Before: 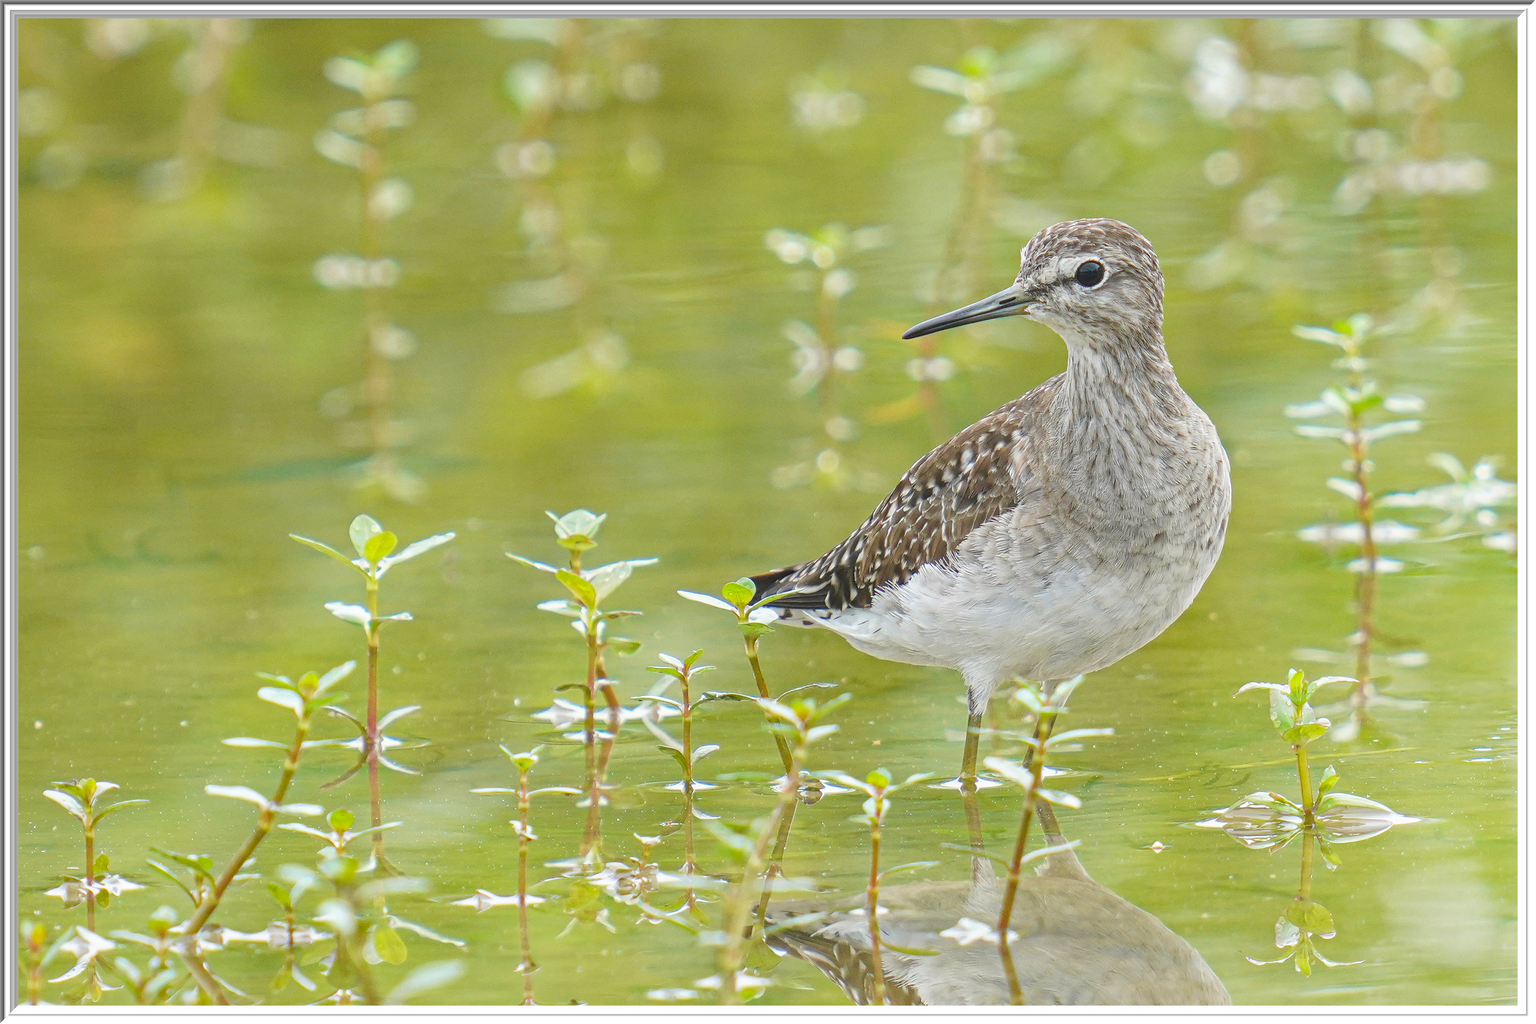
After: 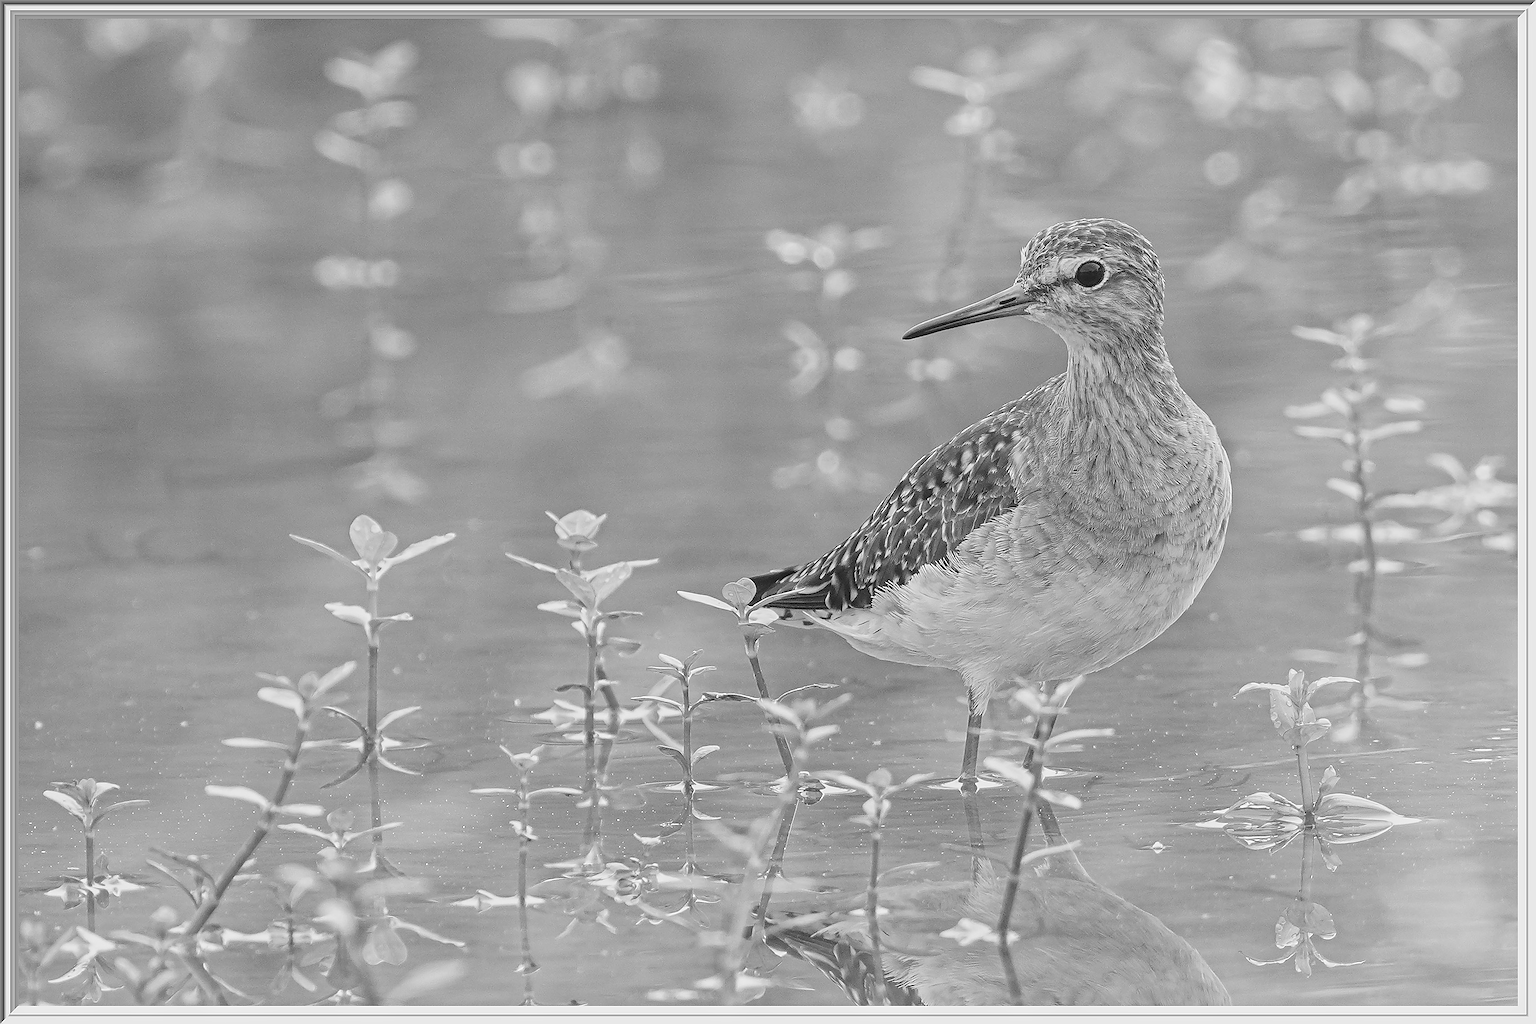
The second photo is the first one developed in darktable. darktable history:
monochrome: a 26.22, b 42.67, size 0.8
sharpen: radius 1.4, amount 1.25, threshold 0.7
